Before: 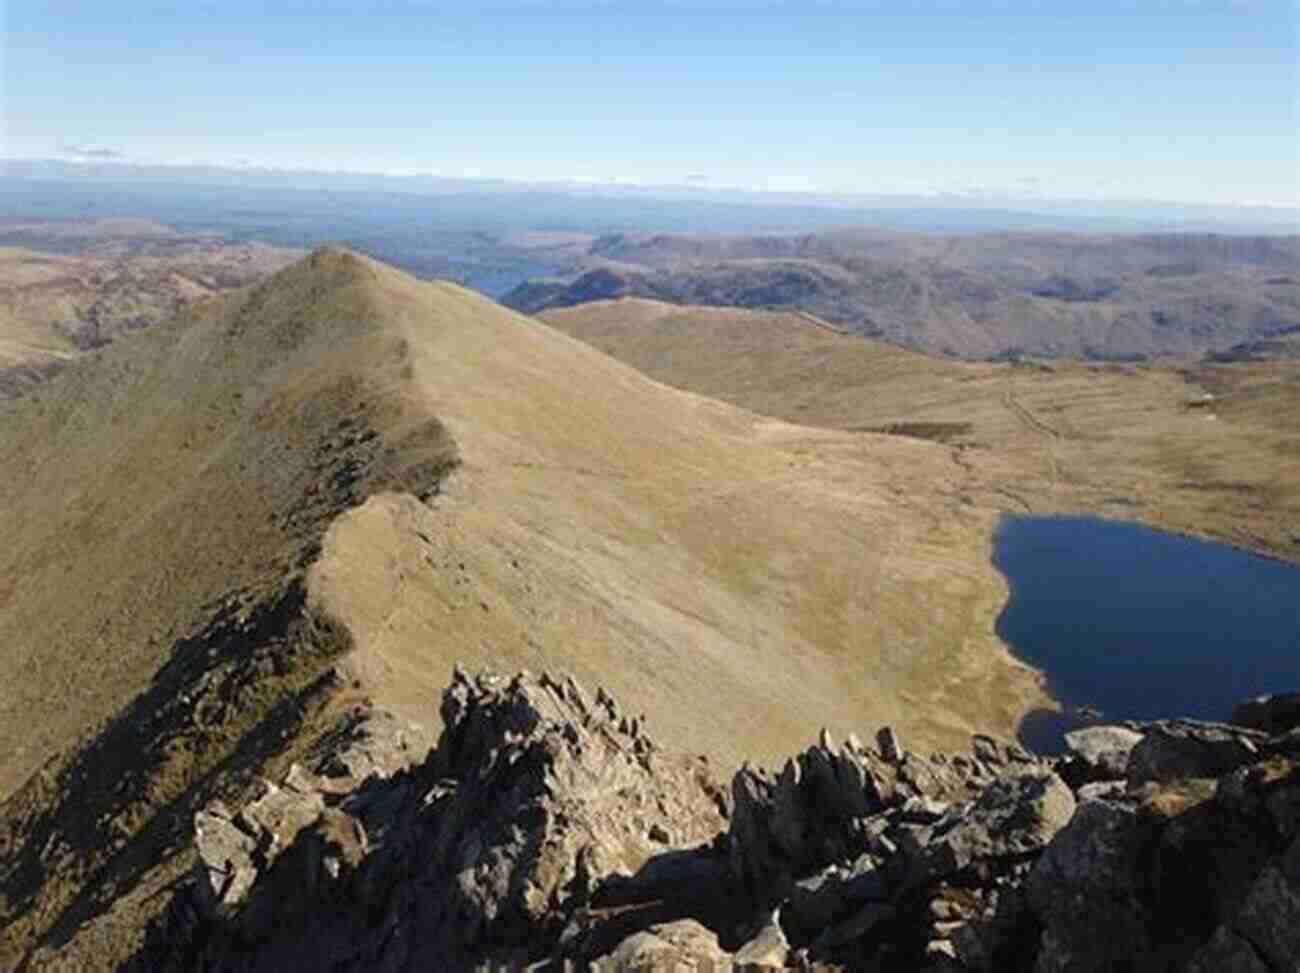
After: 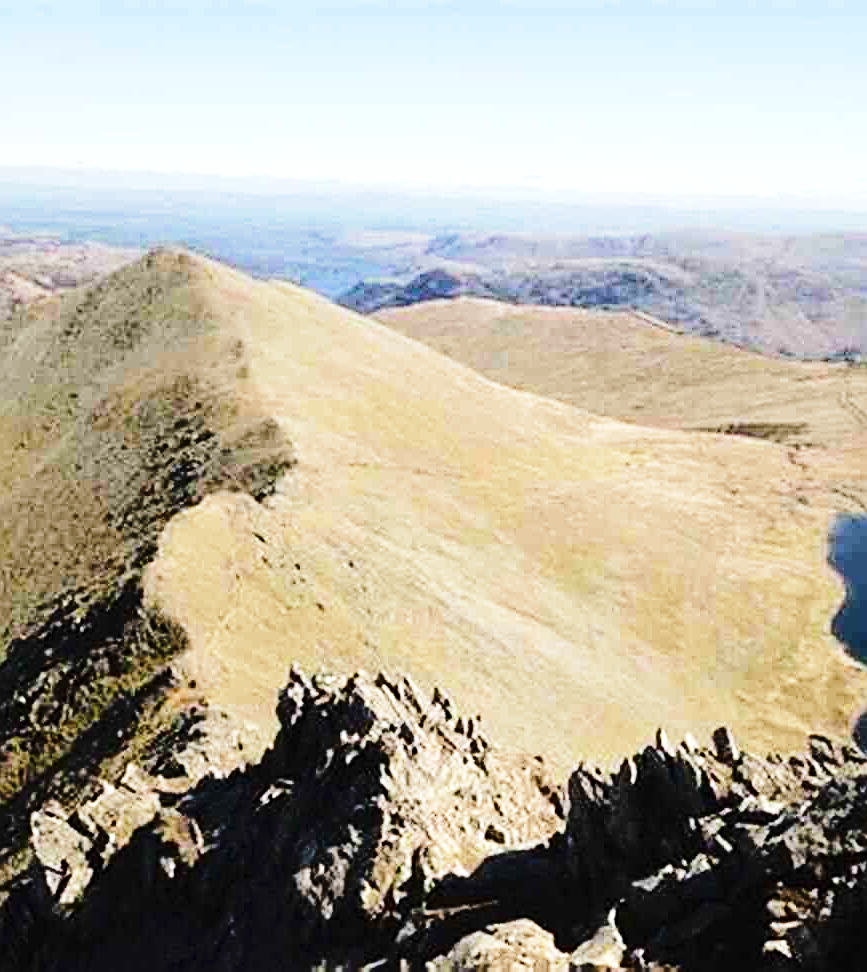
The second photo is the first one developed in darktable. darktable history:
tone curve: curves: ch0 [(0, 0) (0.003, 0.003) (0.011, 0.009) (0.025, 0.018) (0.044, 0.028) (0.069, 0.038) (0.1, 0.049) (0.136, 0.062) (0.177, 0.089) (0.224, 0.123) (0.277, 0.165) (0.335, 0.223) (0.399, 0.293) (0.468, 0.385) (0.543, 0.497) (0.623, 0.613) (0.709, 0.716) (0.801, 0.802) (0.898, 0.887) (1, 1)], color space Lab, linked channels, preserve colors none
base curve: curves: ch0 [(0, 0) (0.028, 0.03) (0.121, 0.232) (0.46, 0.748) (0.859, 0.968) (1, 1)], preserve colors none
crop and rotate: left 12.665%, right 20.569%
exposure: exposure 0.299 EV, compensate exposure bias true, compensate highlight preservation false
sharpen: on, module defaults
